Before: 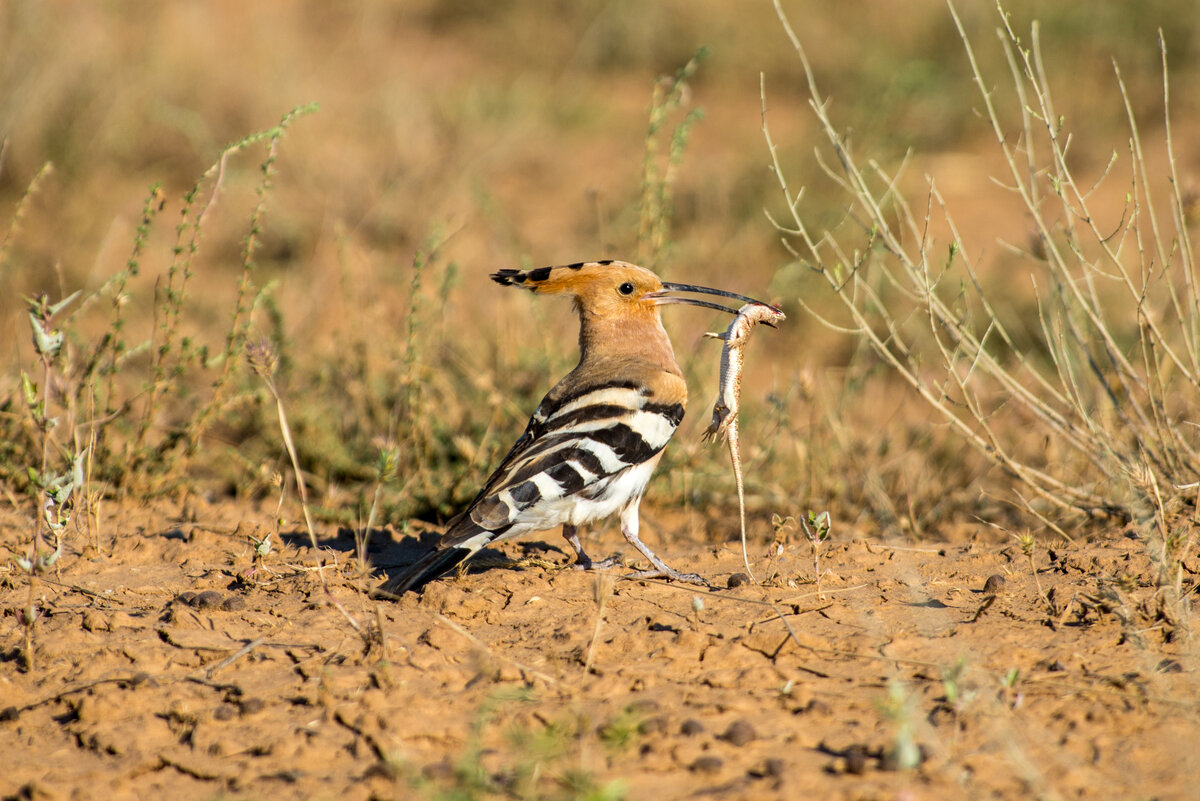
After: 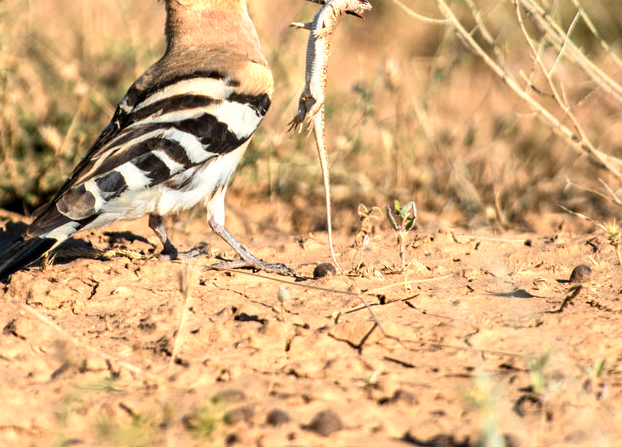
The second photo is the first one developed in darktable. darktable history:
crop: left 34.562%, top 38.724%, right 13.544%, bottom 5.432%
color zones: curves: ch0 [(0.018, 0.548) (0.224, 0.64) (0.425, 0.447) (0.675, 0.575) (0.732, 0.579)]; ch1 [(0.066, 0.487) (0.25, 0.5) (0.404, 0.43) (0.75, 0.421) (0.956, 0.421)]; ch2 [(0.044, 0.561) (0.215, 0.465) (0.399, 0.544) (0.465, 0.548) (0.614, 0.447) (0.724, 0.43) (0.882, 0.623) (0.956, 0.632)]
